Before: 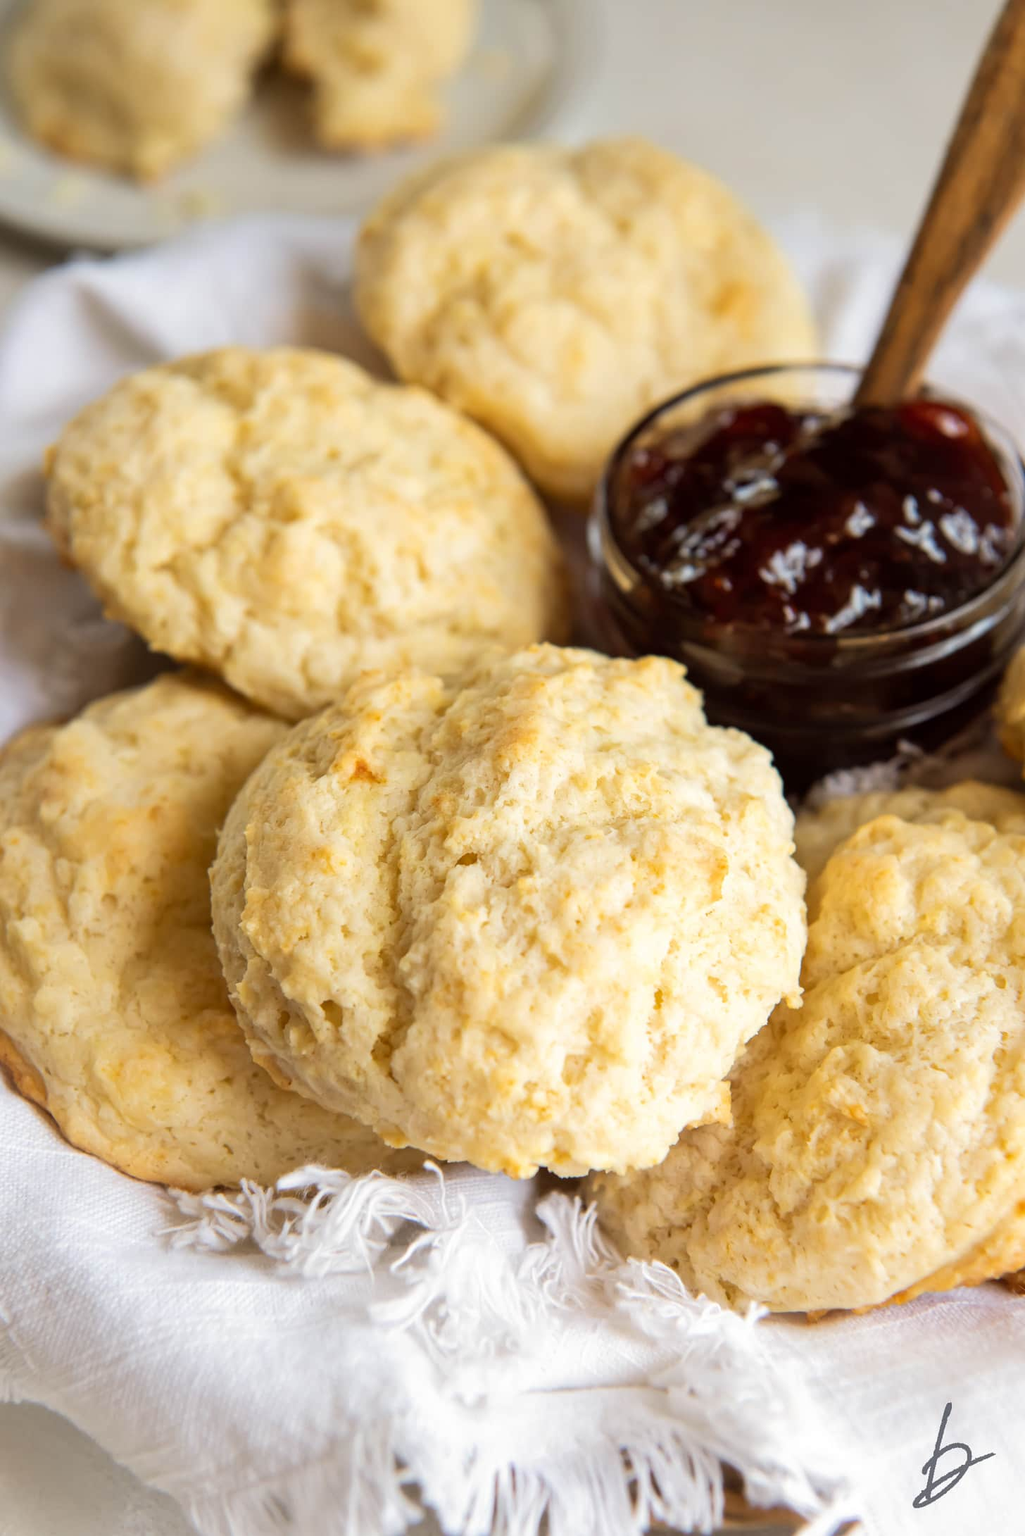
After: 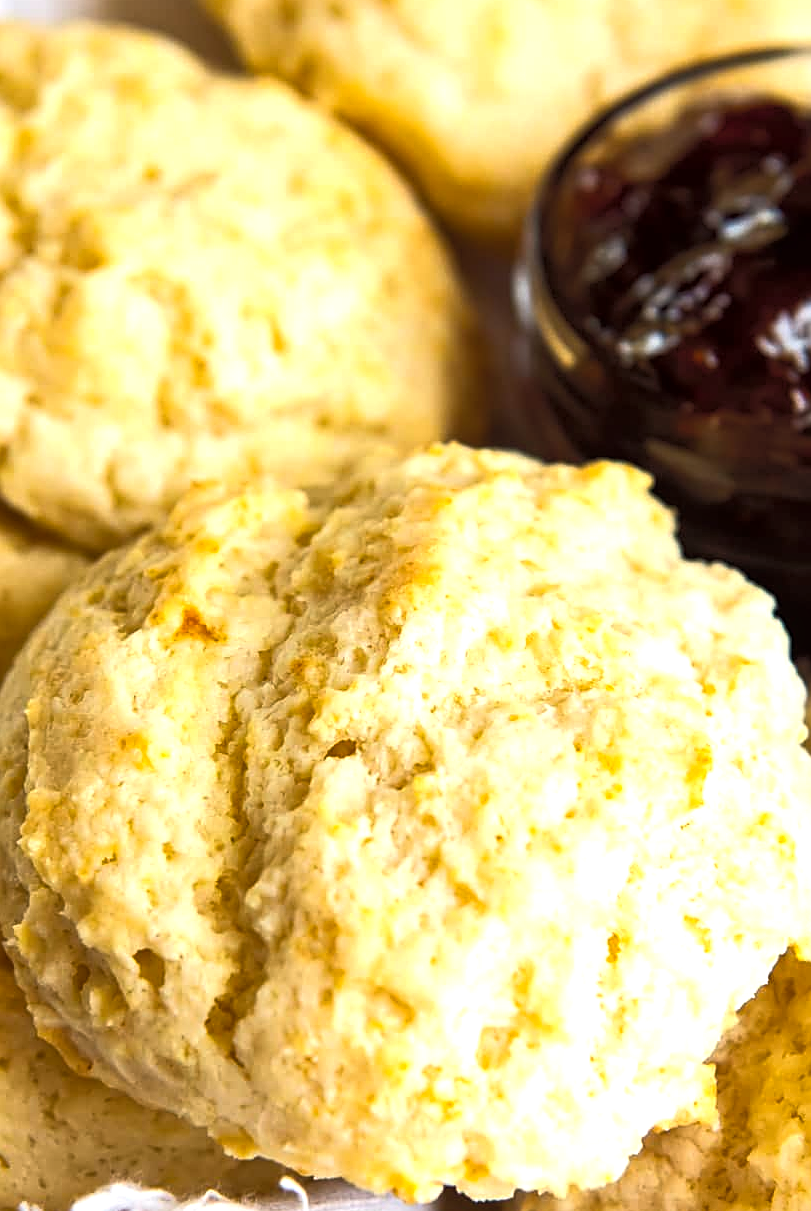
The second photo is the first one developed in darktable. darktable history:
sharpen: on, module defaults
crop and rotate: left 22.179%, top 21.68%, right 22.064%, bottom 22.758%
local contrast: highlights 104%, shadows 99%, detail 119%, midtone range 0.2
tone curve: curves: ch0 [(0, 0) (0.003, 0.013) (0.011, 0.02) (0.025, 0.037) (0.044, 0.068) (0.069, 0.108) (0.1, 0.138) (0.136, 0.168) (0.177, 0.203) (0.224, 0.241) (0.277, 0.281) (0.335, 0.328) (0.399, 0.382) (0.468, 0.448) (0.543, 0.519) (0.623, 0.603) (0.709, 0.705) (0.801, 0.808) (0.898, 0.903) (1, 1)], color space Lab, independent channels, preserve colors none
color balance rgb: perceptual saturation grading › global saturation 10.045%, perceptual brilliance grading › global brilliance 14.69%, perceptual brilliance grading › shadows -34.649%, global vibrance 20%
